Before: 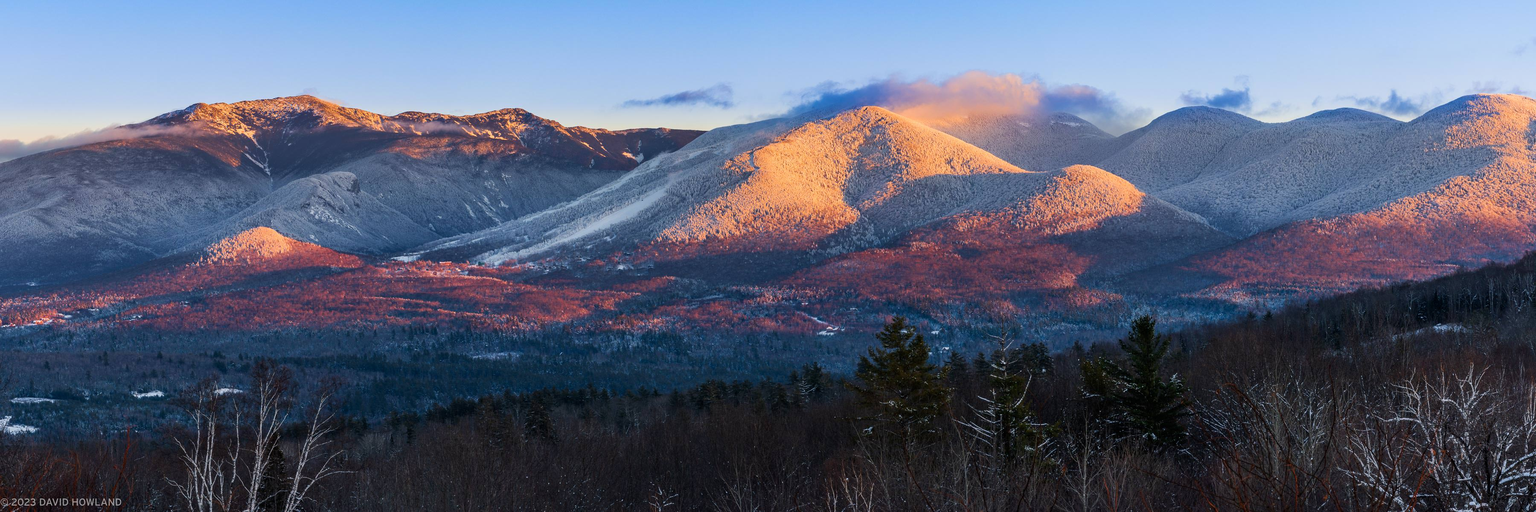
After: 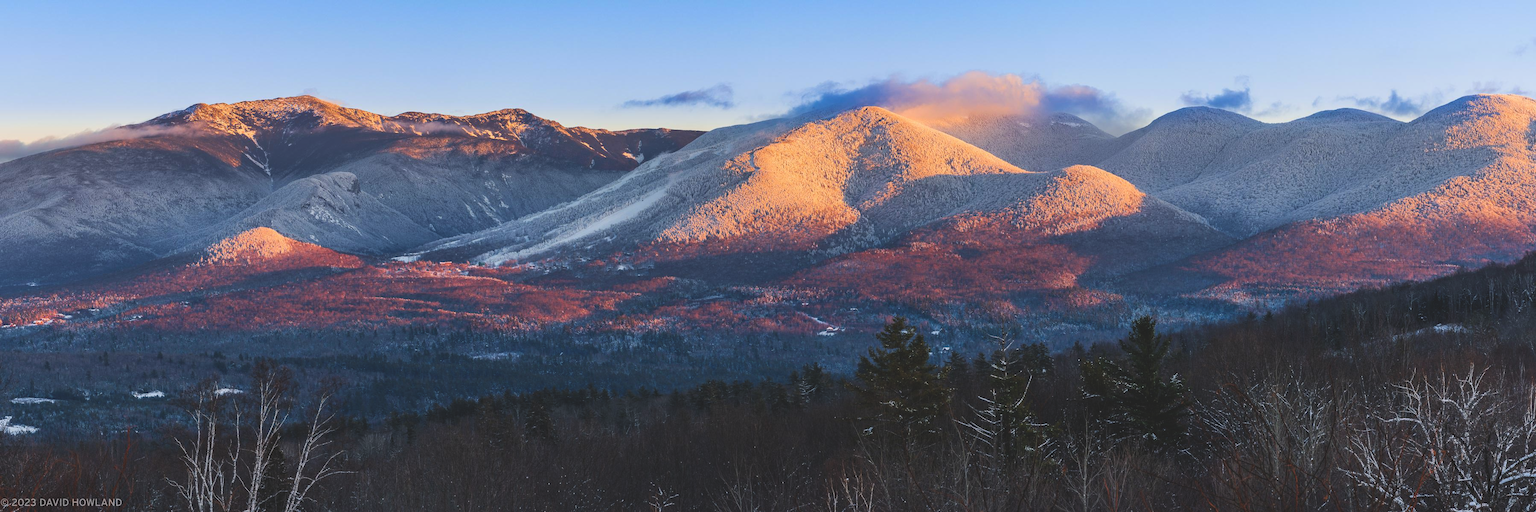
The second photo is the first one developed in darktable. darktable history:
exposure: black level correction -0.016, compensate highlight preservation false
